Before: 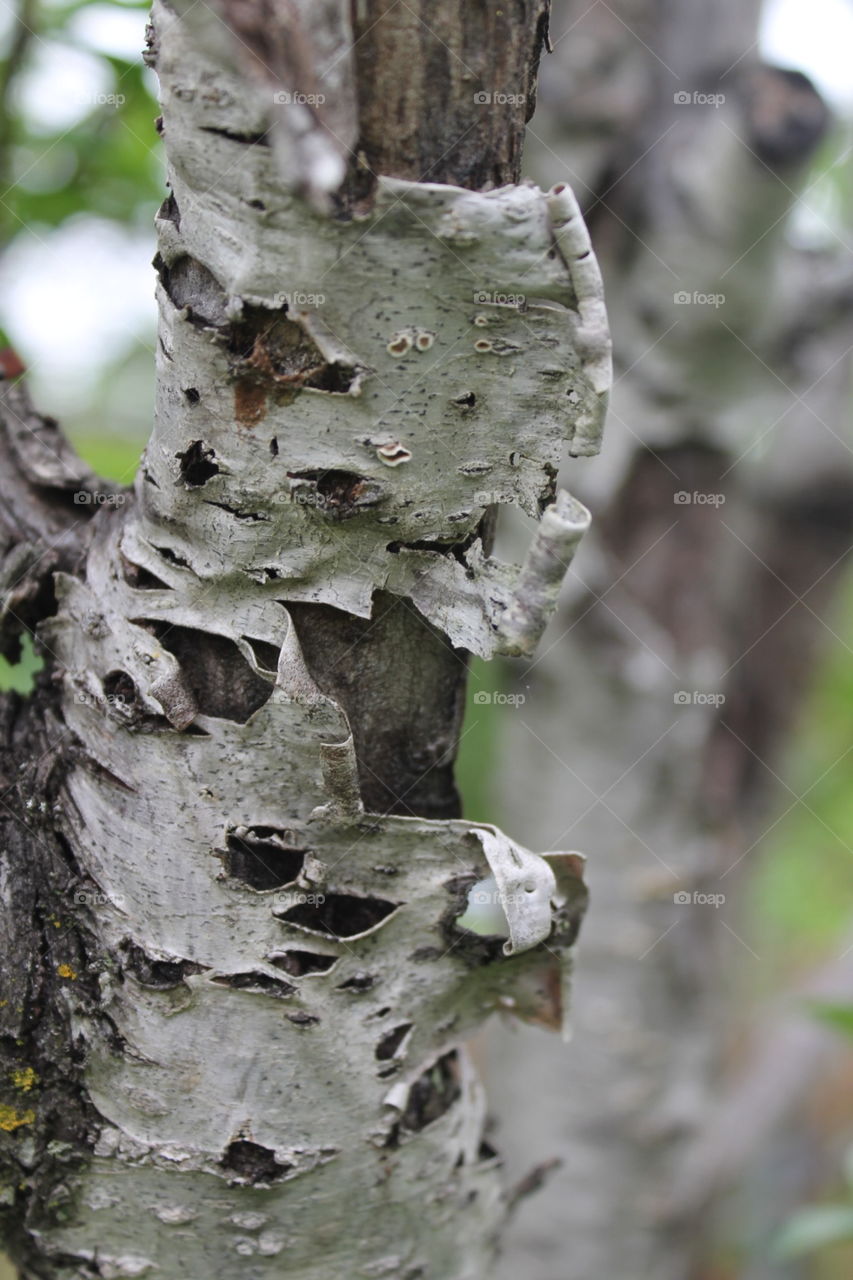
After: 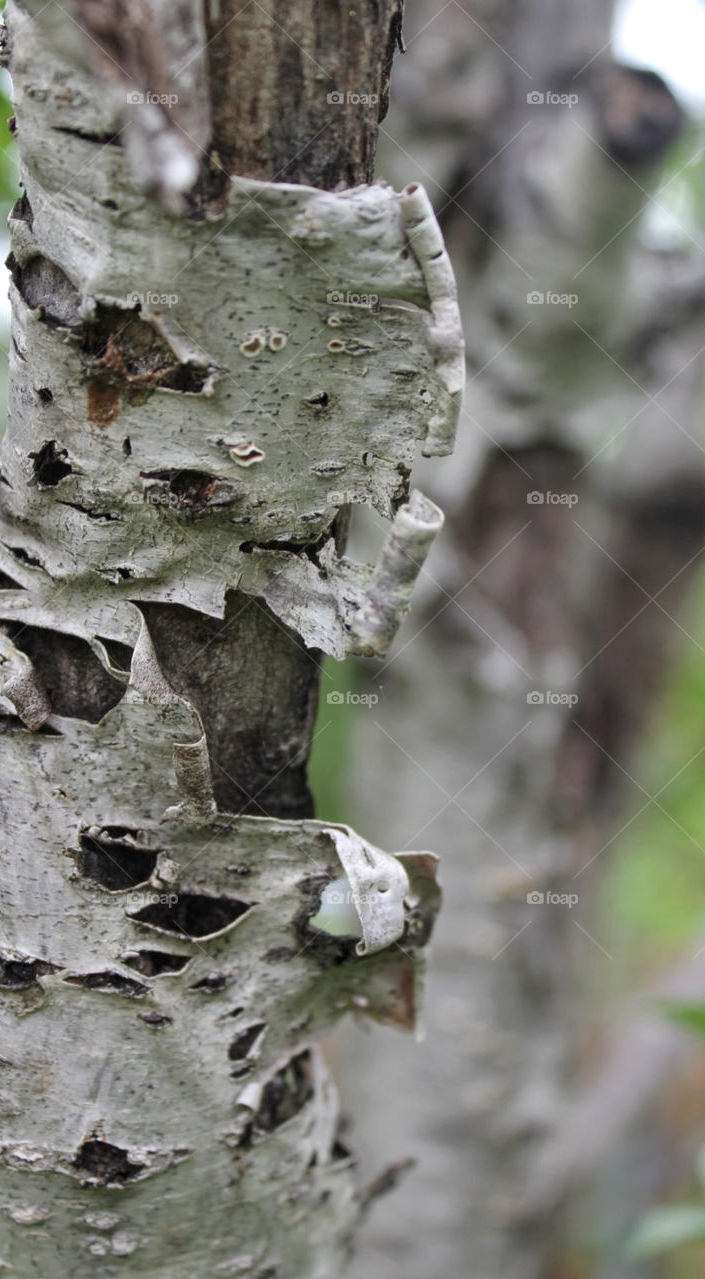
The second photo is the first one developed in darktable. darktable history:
local contrast: highlights 101%, shadows 98%, detail 131%, midtone range 0.2
shadows and highlights: soften with gaussian
crop: left 17.305%, bottom 0.023%
